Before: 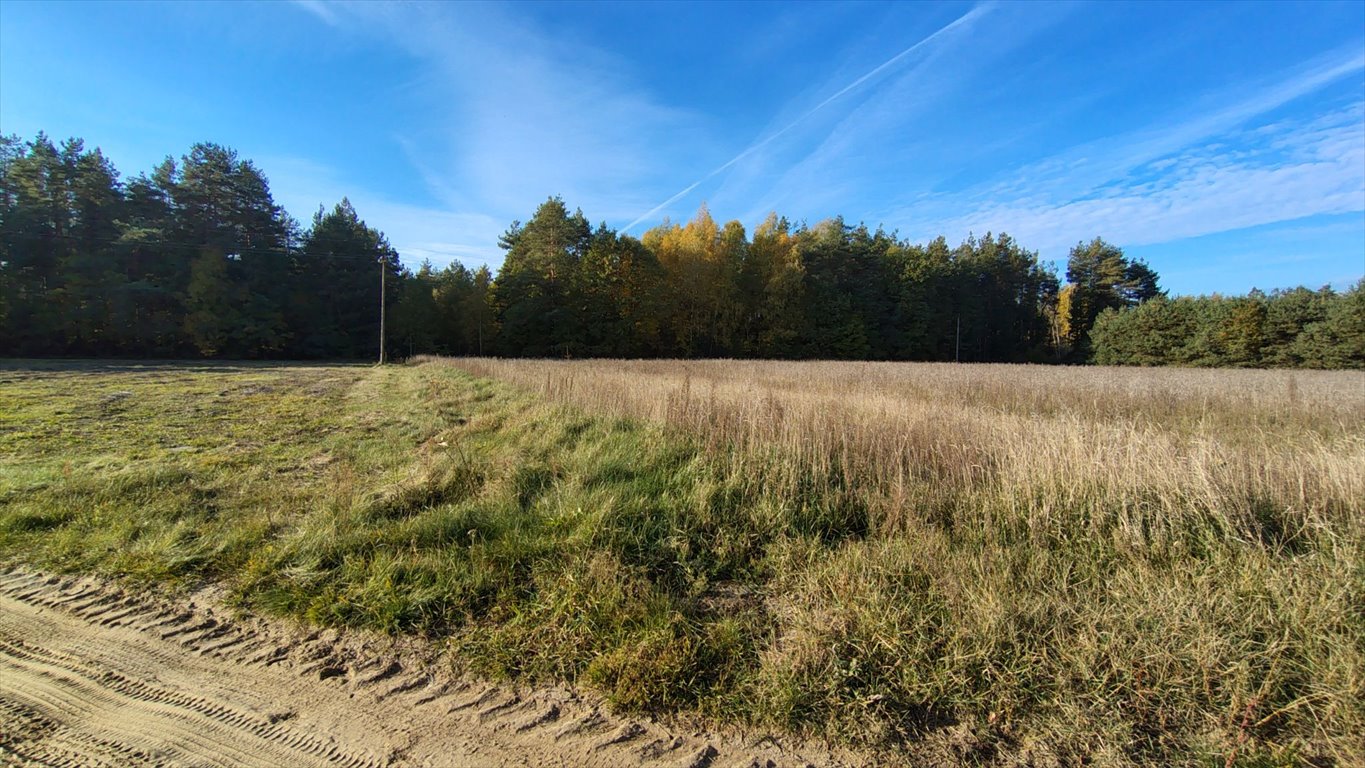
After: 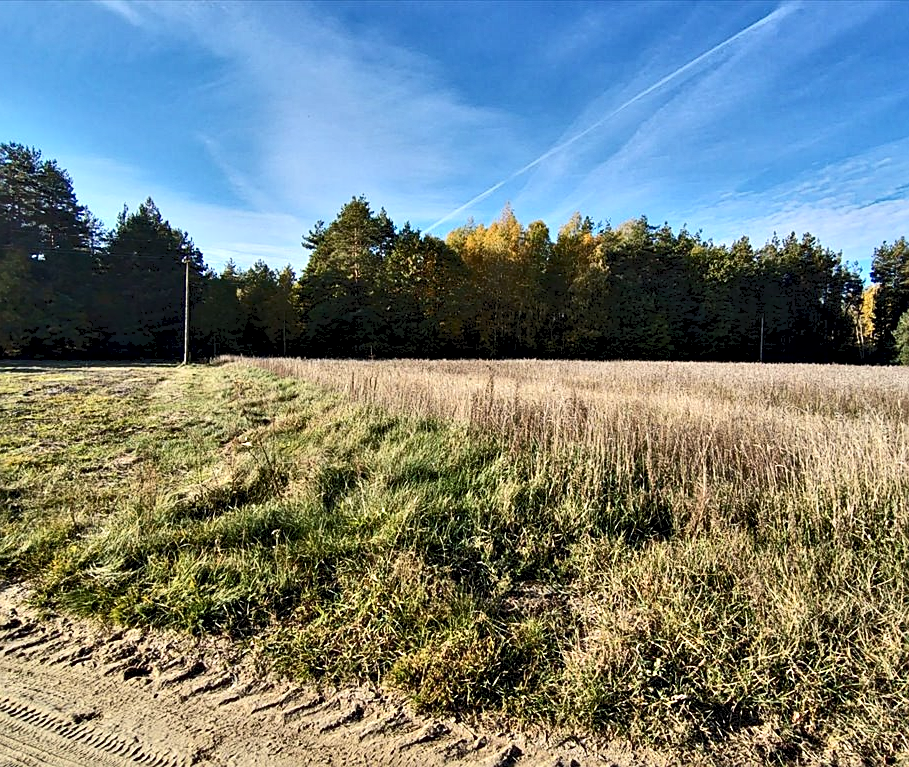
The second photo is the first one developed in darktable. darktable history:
contrast equalizer: y [[0.6 ×6], [0.55 ×6], [0 ×6], [0 ×6], [0 ×6]]
tone equalizer: -8 EV -0.001 EV, -7 EV 0.005 EV, -6 EV -0.032 EV, -5 EV 0.011 EV, -4 EV -0.019 EV, -3 EV 0.026 EV, -2 EV -0.087 EV, -1 EV -0.267 EV, +0 EV -0.575 EV
crop and rotate: left 14.406%, right 18.982%
sharpen: on, module defaults
tone curve: curves: ch0 [(0, 0) (0.003, 0.072) (0.011, 0.077) (0.025, 0.082) (0.044, 0.094) (0.069, 0.106) (0.1, 0.125) (0.136, 0.145) (0.177, 0.173) (0.224, 0.216) (0.277, 0.281) (0.335, 0.356) (0.399, 0.436) (0.468, 0.53) (0.543, 0.629) (0.623, 0.724) (0.709, 0.808) (0.801, 0.88) (0.898, 0.941) (1, 1)], color space Lab, independent channels, preserve colors none
exposure: exposure -0.028 EV, compensate exposure bias true, compensate highlight preservation false
local contrast: highlights 106%, shadows 102%, detail 120%, midtone range 0.2
